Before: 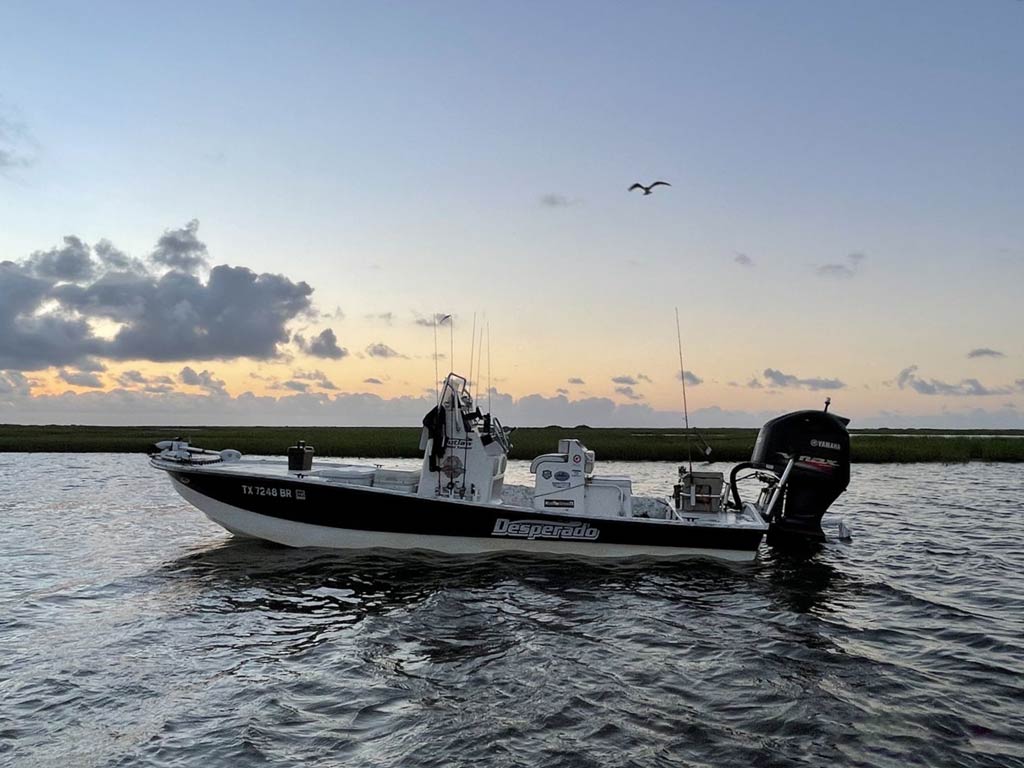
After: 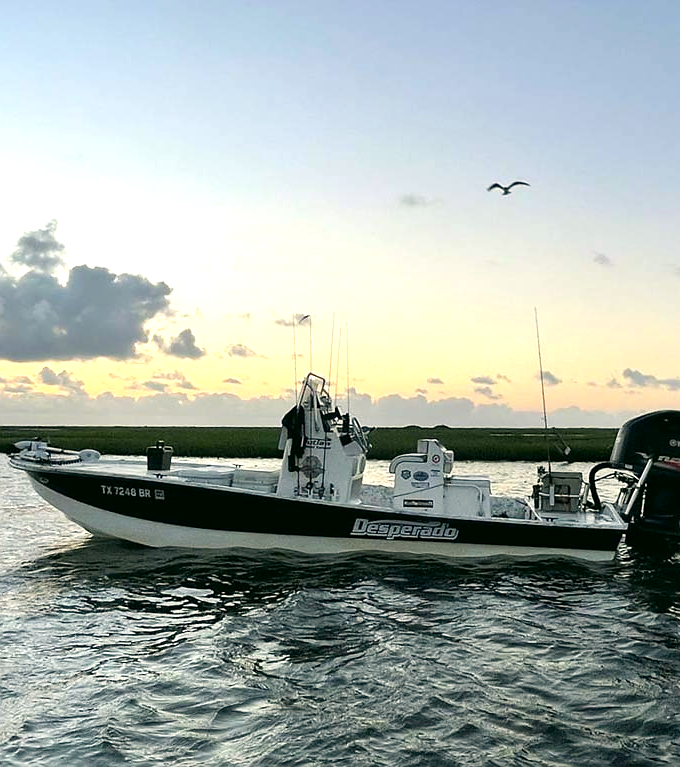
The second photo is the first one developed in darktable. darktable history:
color correction: highlights a* -0.468, highlights b* 9.55, shadows a* -8.81, shadows b* 0.556
crop and rotate: left 13.809%, right 19.698%
sharpen: radius 0.996, threshold 1.072
exposure: exposure 0.701 EV, compensate exposure bias true, compensate highlight preservation false
